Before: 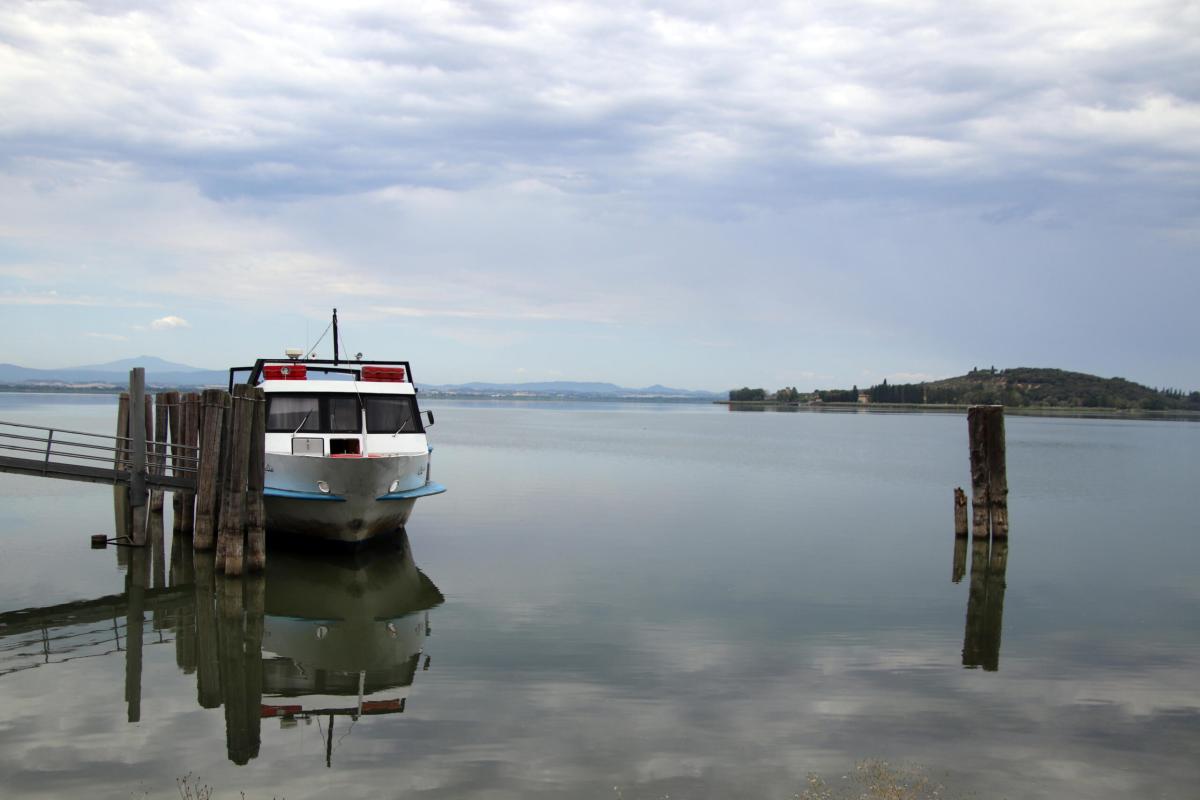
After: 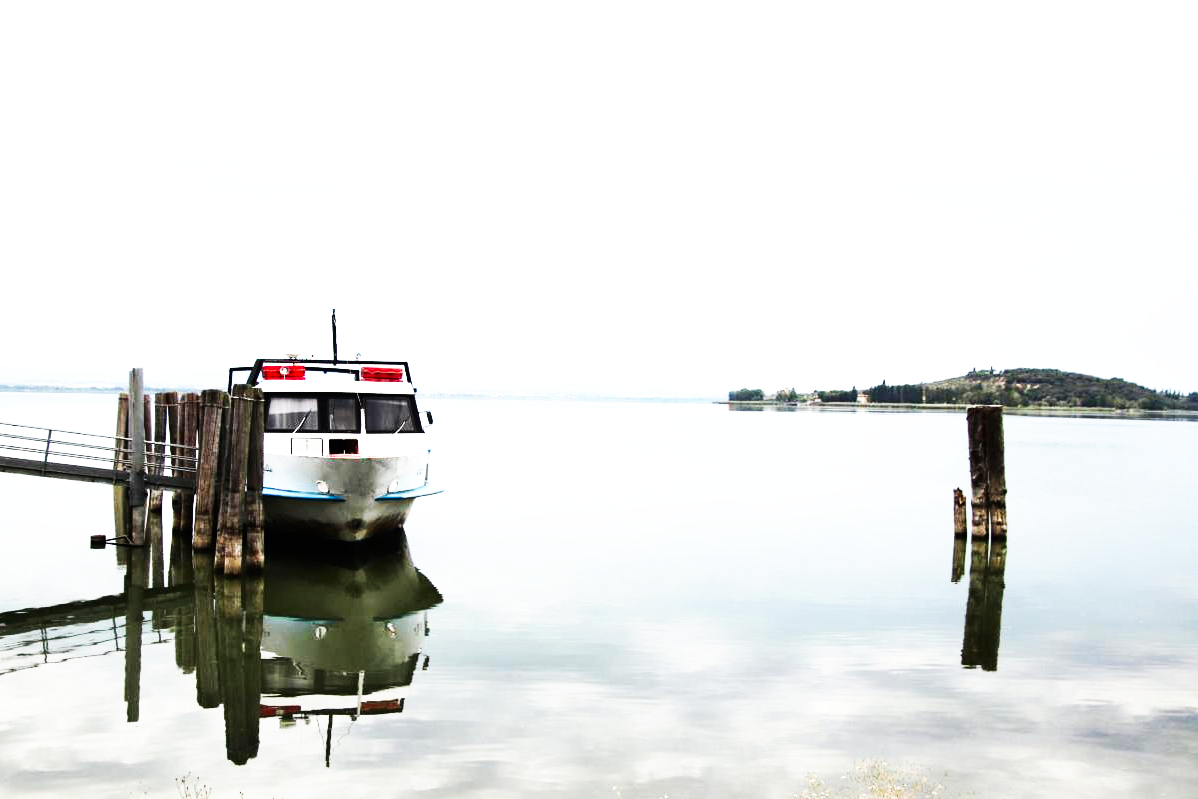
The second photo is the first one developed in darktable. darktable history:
crop and rotate: left 0.126%
base curve: curves: ch0 [(0, 0) (0.007, 0.004) (0.027, 0.03) (0.046, 0.07) (0.207, 0.54) (0.442, 0.872) (0.673, 0.972) (1, 1)], preserve colors none
tone equalizer: -8 EV -0.75 EV, -7 EV -0.7 EV, -6 EV -0.6 EV, -5 EV -0.4 EV, -3 EV 0.4 EV, -2 EV 0.6 EV, -1 EV 0.7 EV, +0 EV 0.75 EV, edges refinement/feathering 500, mask exposure compensation -1.57 EV, preserve details no
exposure: black level correction 0, exposure 0.7 EV, compensate exposure bias true, compensate highlight preservation false
tone curve: curves: ch0 [(0, 0) (0.003, 0.003) (0.011, 0.011) (0.025, 0.024) (0.044, 0.043) (0.069, 0.068) (0.1, 0.097) (0.136, 0.132) (0.177, 0.173) (0.224, 0.219) (0.277, 0.27) (0.335, 0.327) (0.399, 0.389) (0.468, 0.457) (0.543, 0.549) (0.623, 0.628) (0.709, 0.713) (0.801, 0.803) (0.898, 0.899) (1, 1)], preserve colors none
